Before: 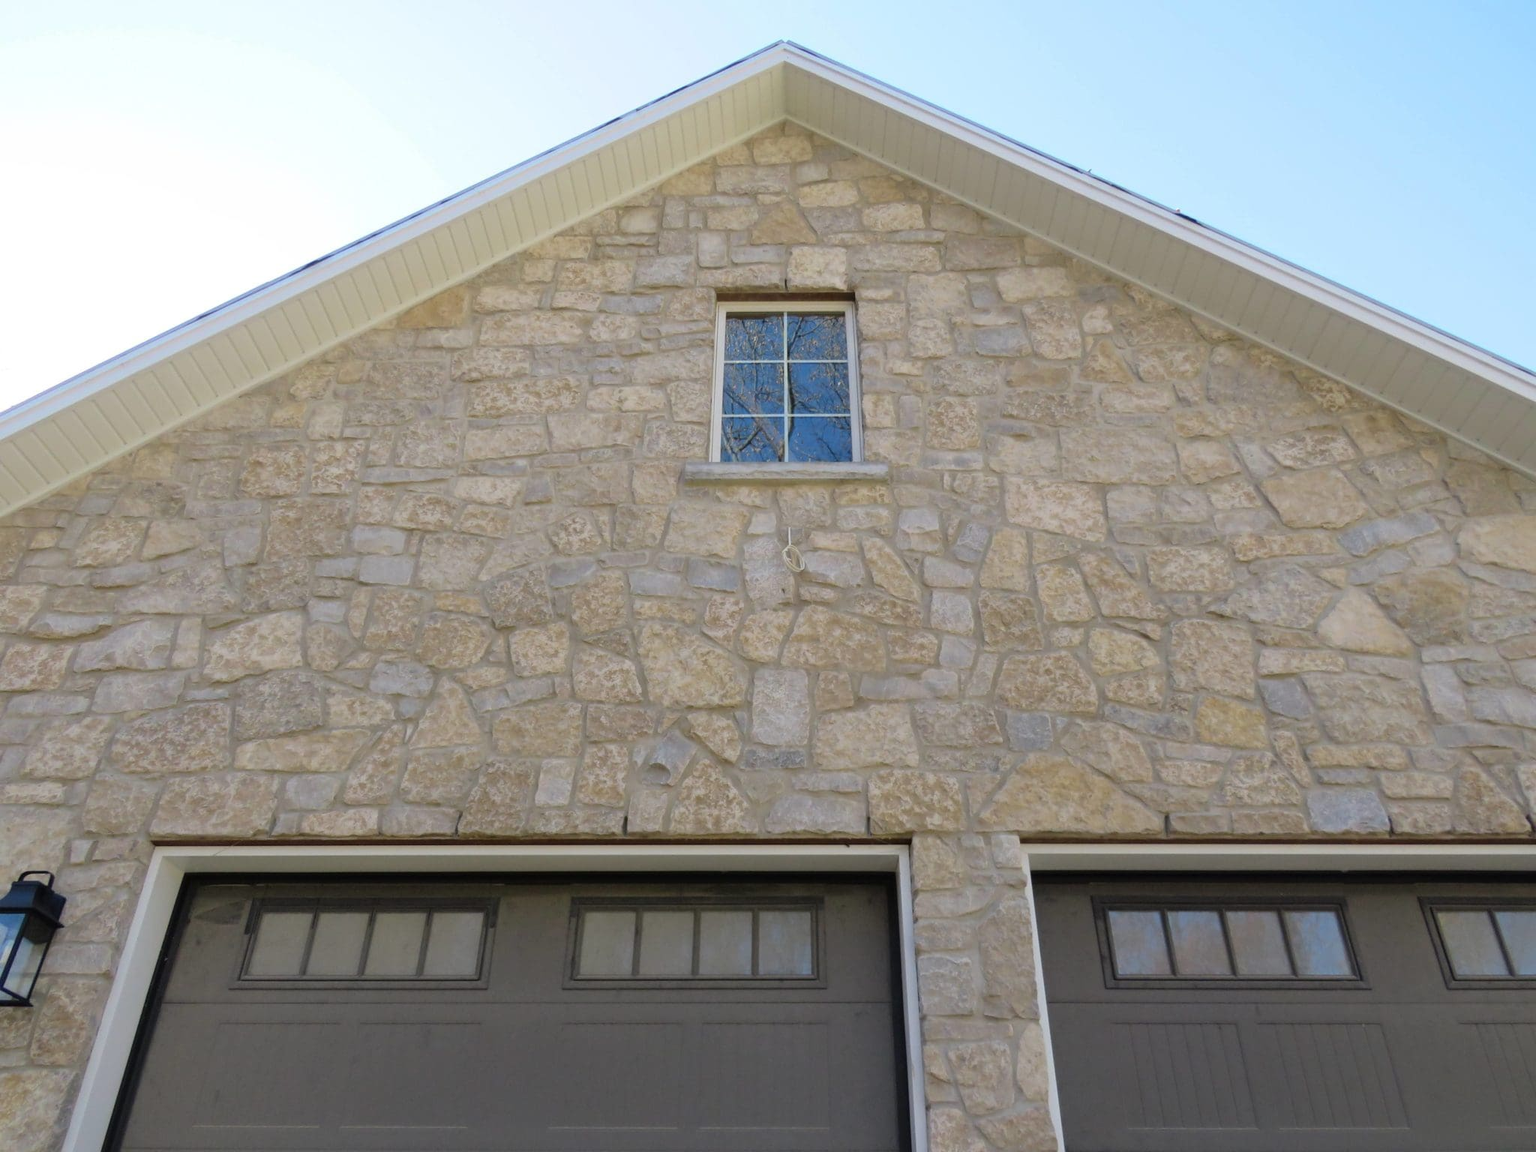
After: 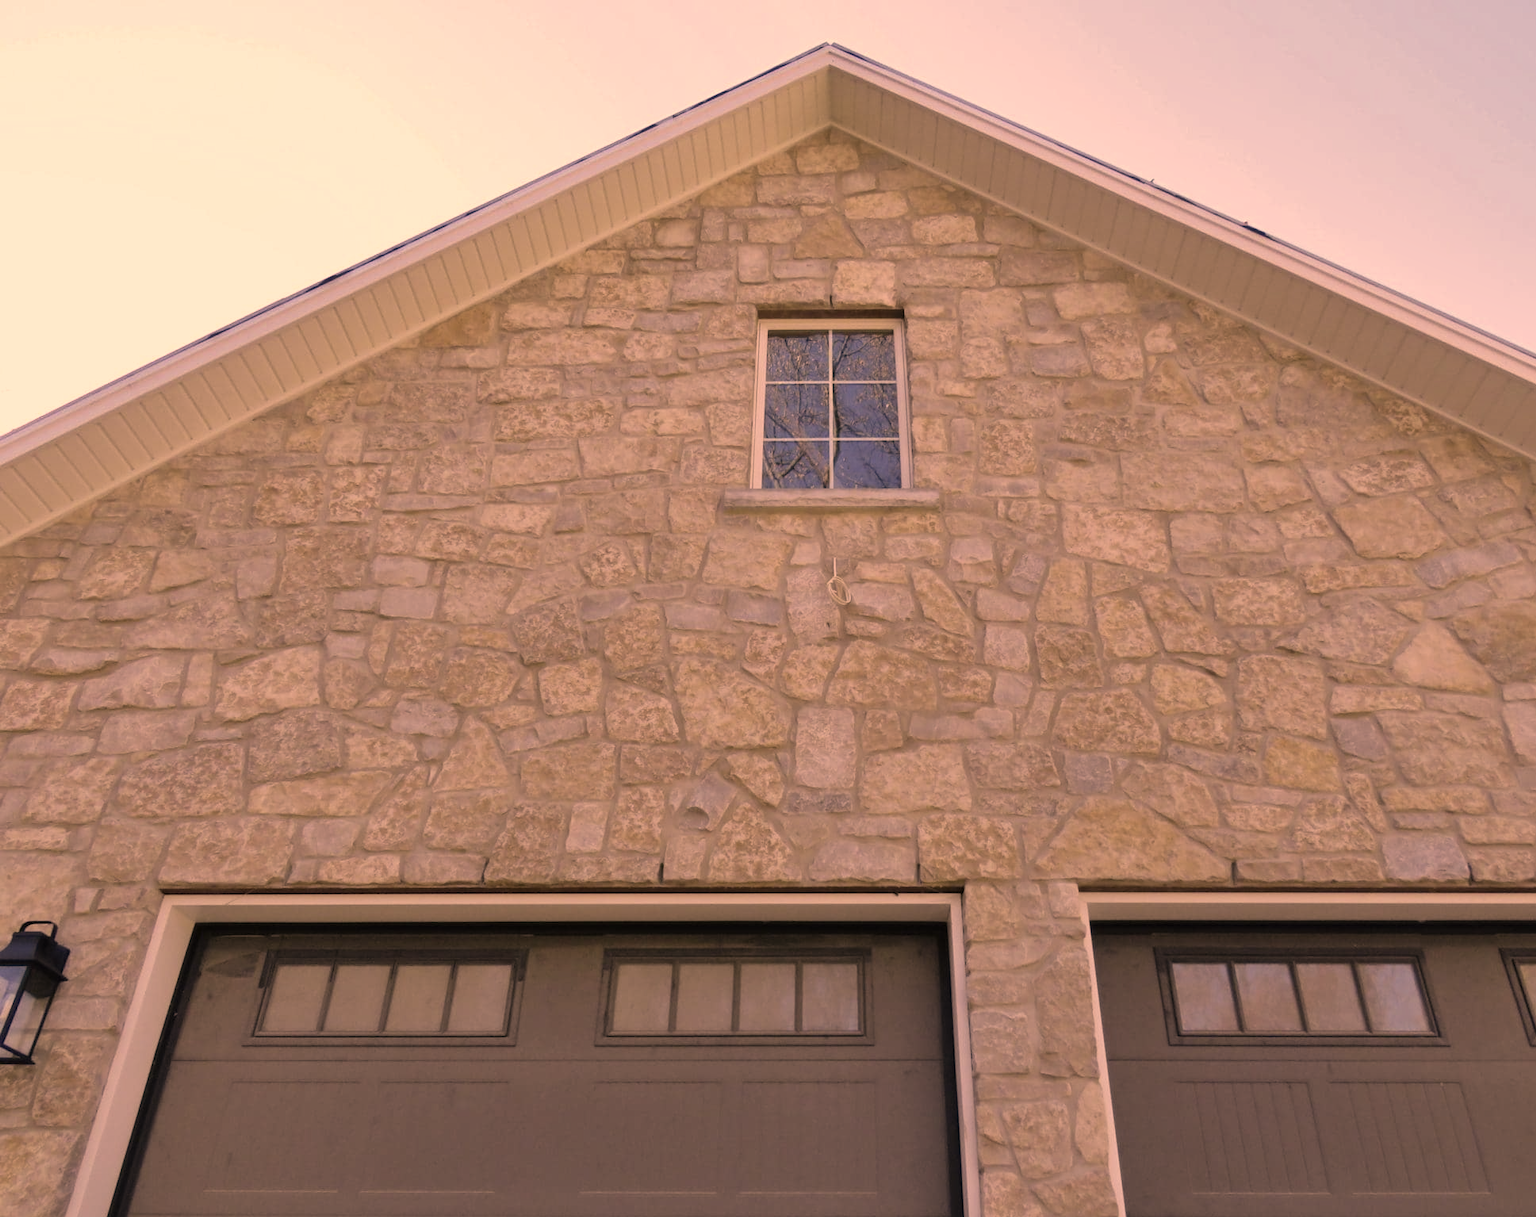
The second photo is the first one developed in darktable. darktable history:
shadows and highlights: soften with gaussian
color correction: highlights a* 39.84, highlights b* 39.86, saturation 0.69
crop and rotate: left 0%, right 5.381%
